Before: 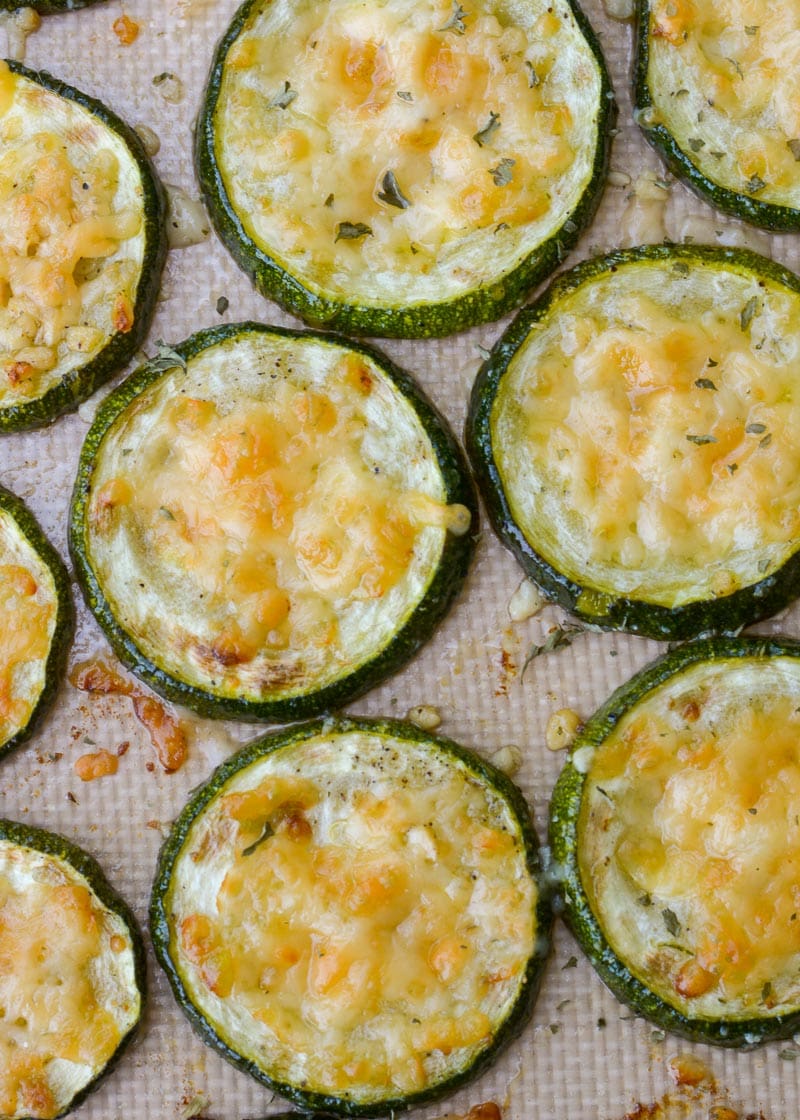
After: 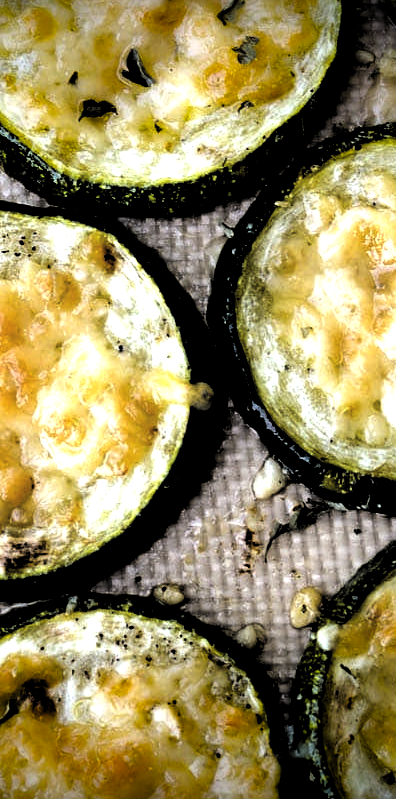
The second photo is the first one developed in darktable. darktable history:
tone equalizer: -8 EV -0.417 EV, -7 EV -0.389 EV, -6 EV -0.333 EV, -5 EV -0.222 EV, -3 EV 0.222 EV, -2 EV 0.333 EV, -1 EV 0.389 EV, +0 EV 0.417 EV, edges refinement/feathering 500, mask exposure compensation -1.57 EV, preserve details no
vignetting: fall-off start 98.29%, fall-off radius 100%, brightness -1, saturation 0.5, width/height ratio 1.428
crop: left 32.075%, top 10.976%, right 18.355%, bottom 17.596%
exposure: black level correction 0, exposure 0.5 EV, compensate highlight preservation false
levels: levels [0.514, 0.759, 1]
